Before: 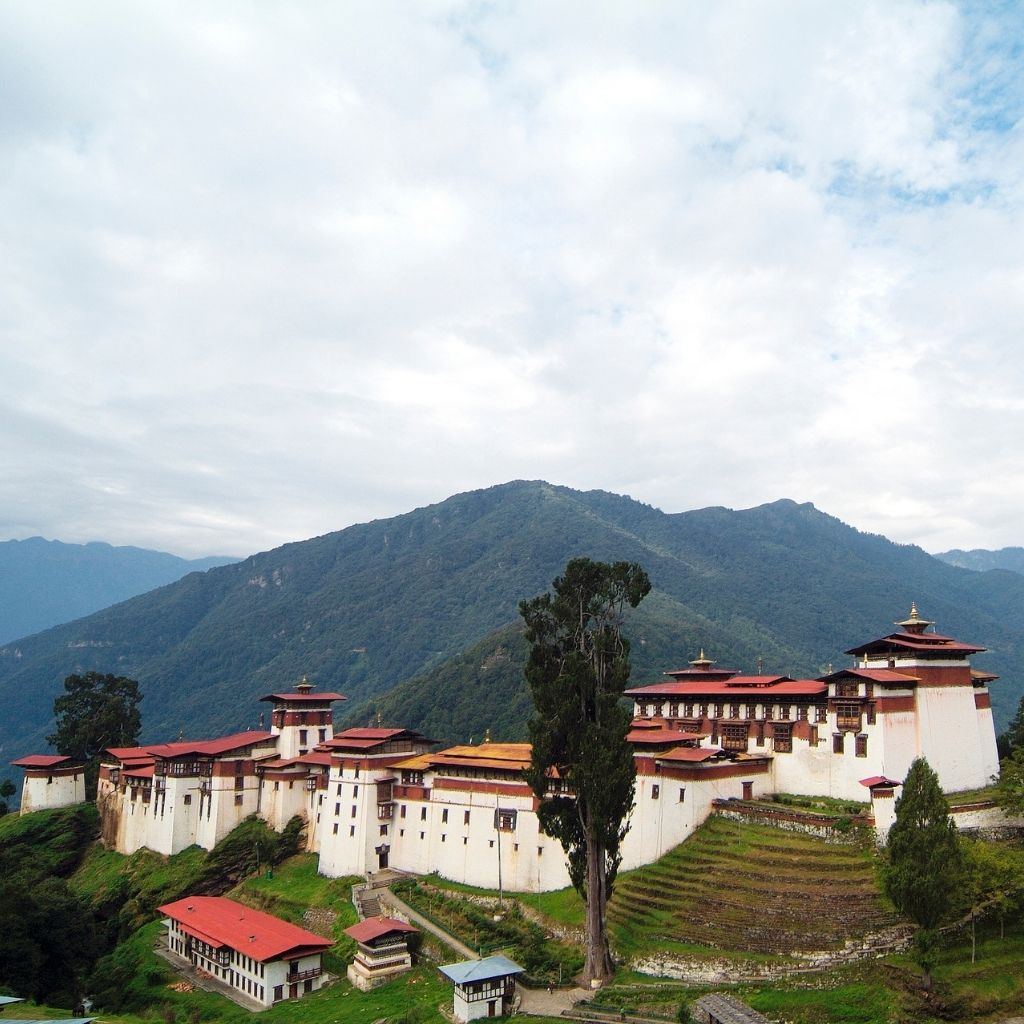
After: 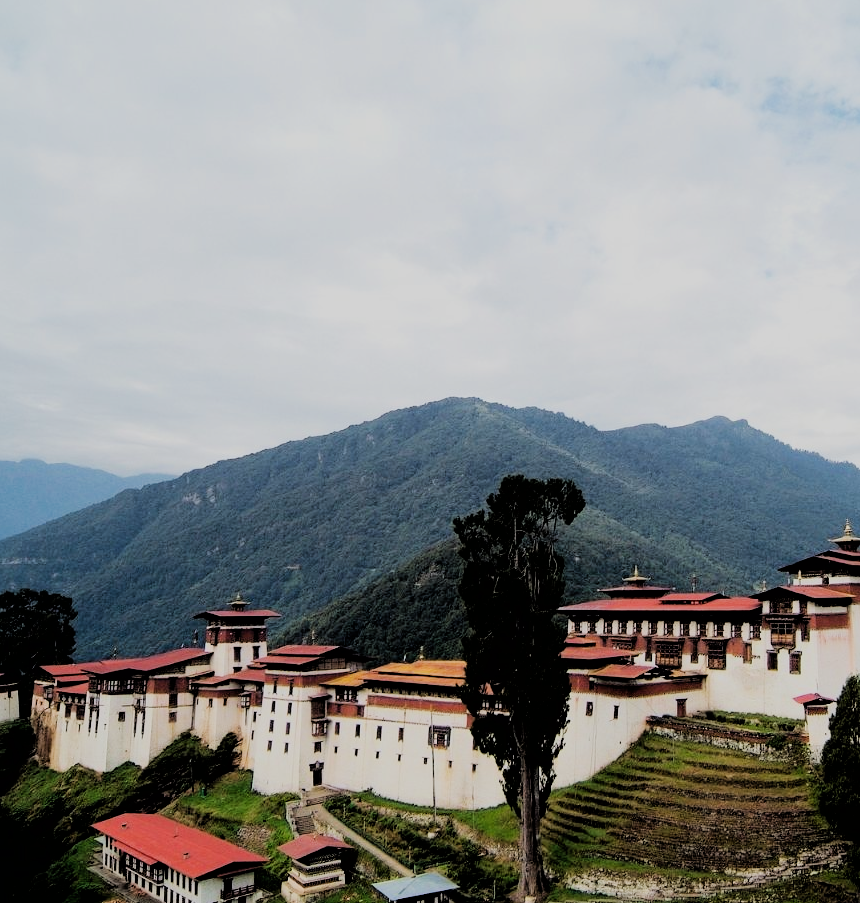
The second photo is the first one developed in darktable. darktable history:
crop: left 6.446%, top 8.188%, right 9.538%, bottom 3.548%
filmic rgb: black relative exposure -3.21 EV, white relative exposure 7.02 EV, hardness 1.46, contrast 1.35
